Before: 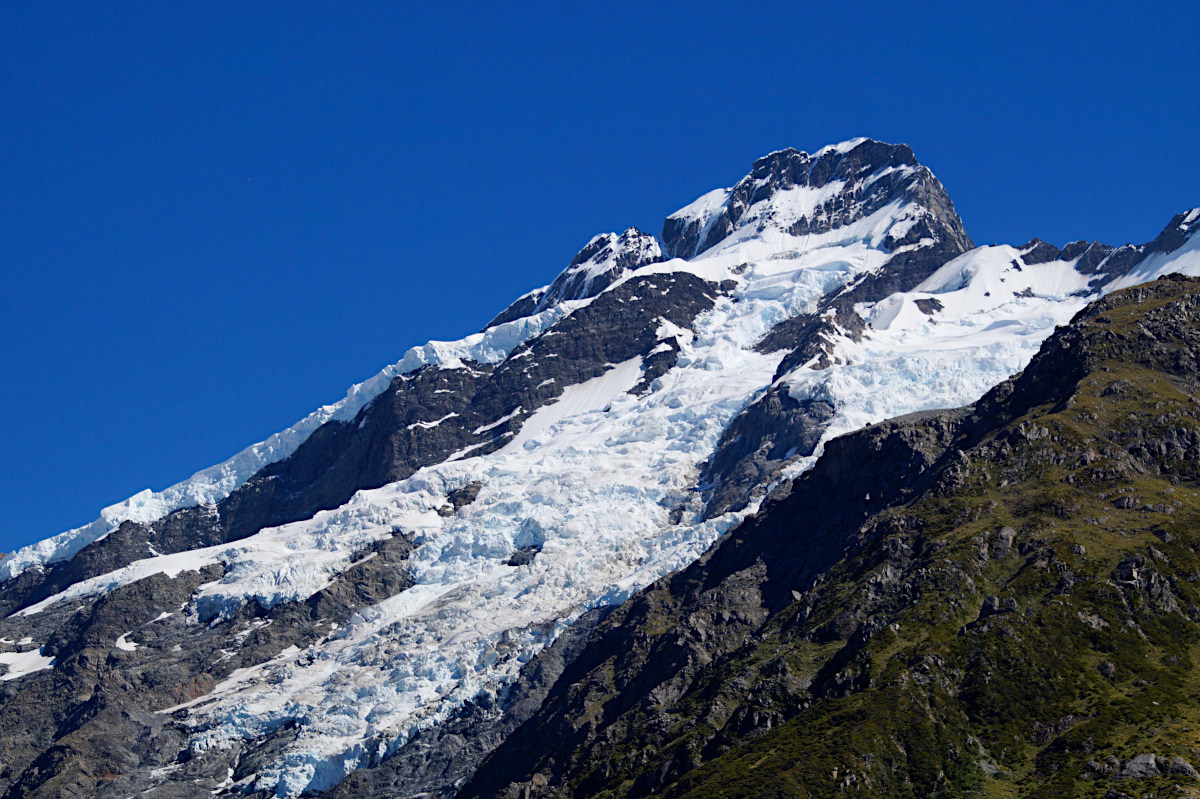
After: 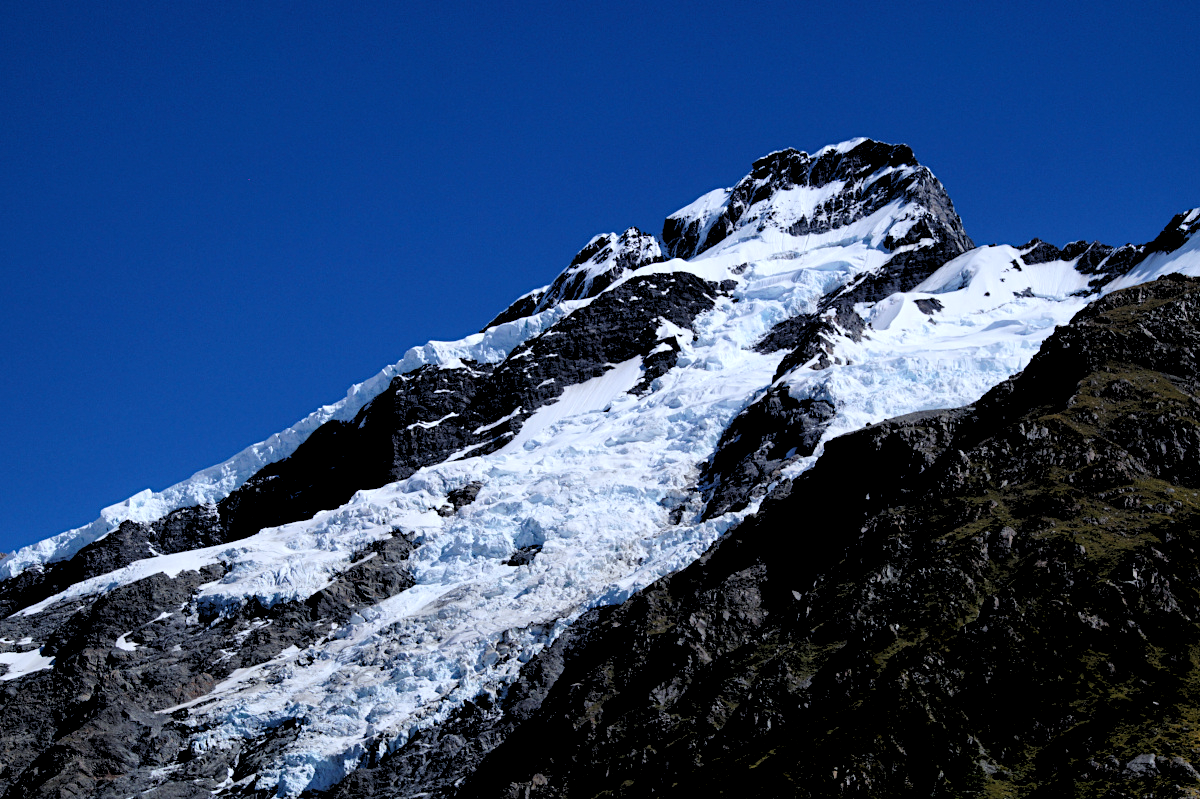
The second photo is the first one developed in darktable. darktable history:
rgb levels: levels [[0.034, 0.472, 0.904], [0, 0.5, 1], [0, 0.5, 1]]
white balance: red 0.954, blue 1.079
